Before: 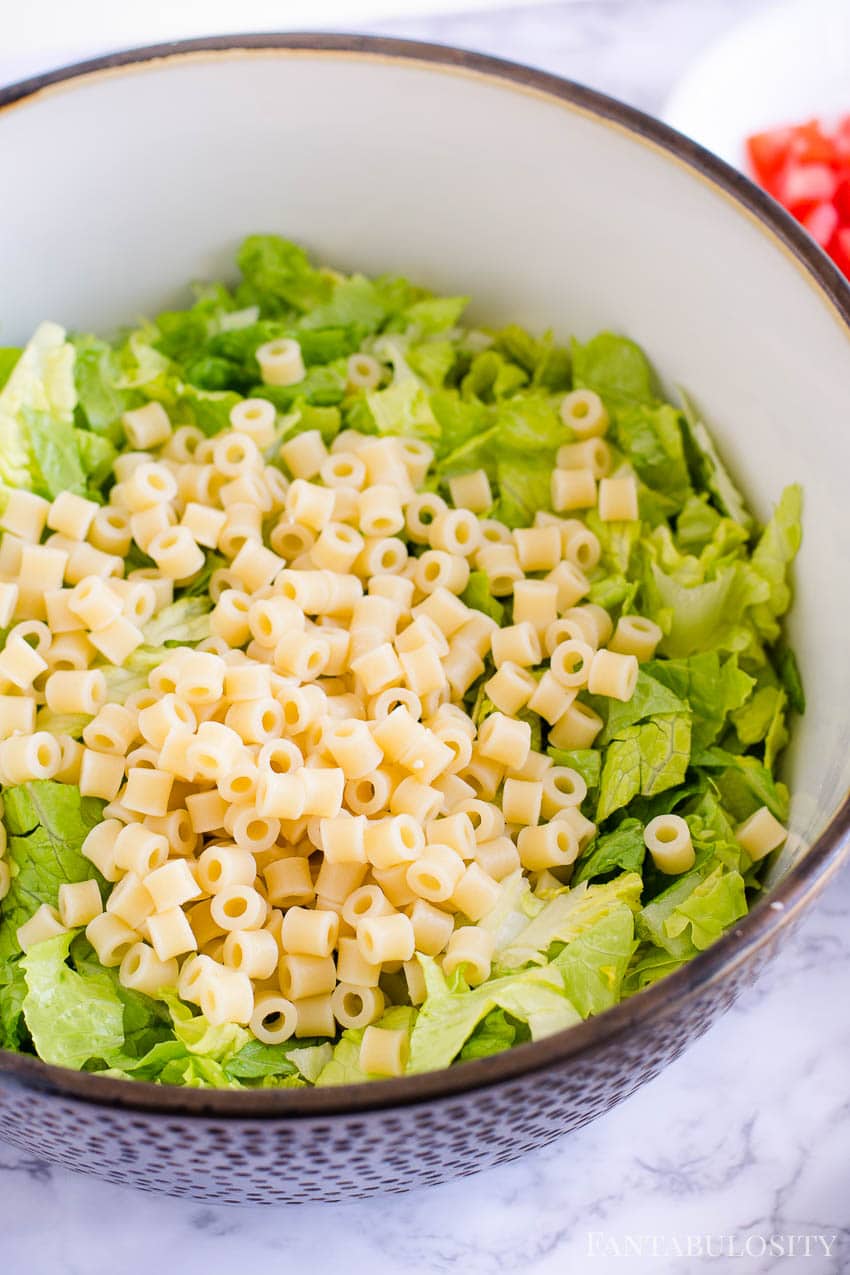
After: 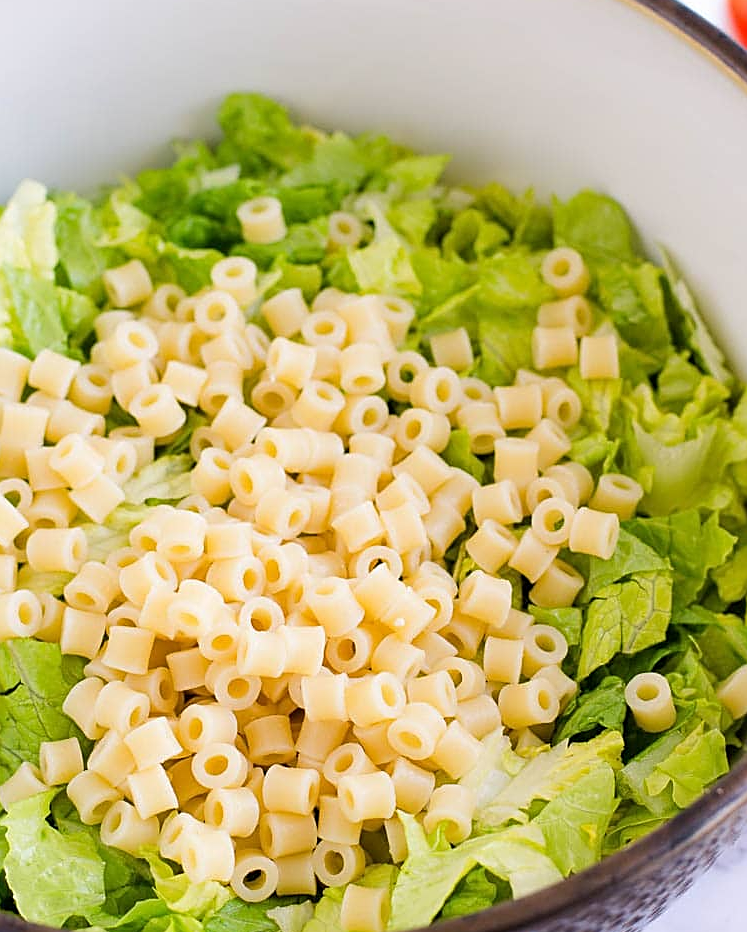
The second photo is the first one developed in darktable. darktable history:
crop and rotate: left 2.391%, top 11.171%, right 9.621%, bottom 15.671%
sharpen: on, module defaults
